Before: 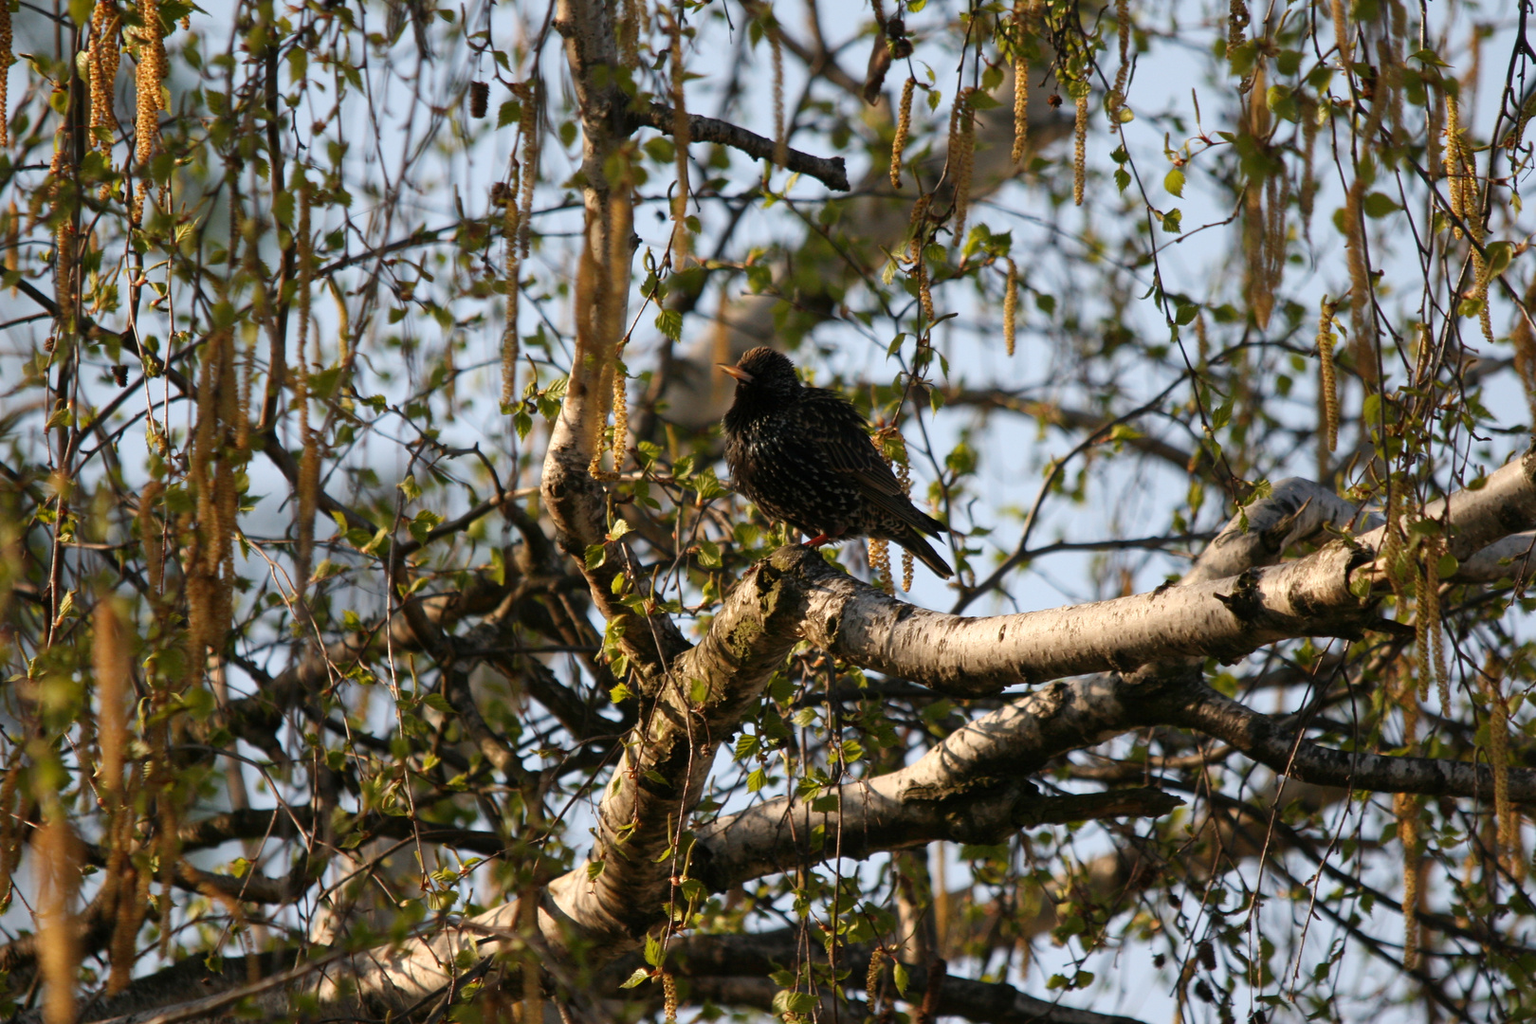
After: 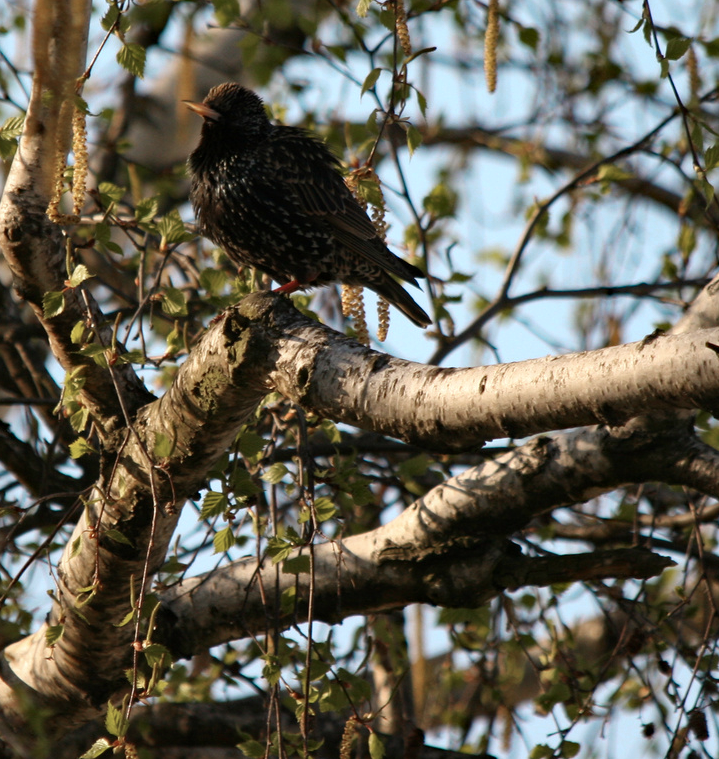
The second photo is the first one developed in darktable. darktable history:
color zones: curves: ch0 [(0.254, 0.492) (0.724, 0.62)]; ch1 [(0.25, 0.528) (0.719, 0.796)]; ch2 [(0, 0.472) (0.25, 0.5) (0.73, 0.184)]
crop: left 35.432%, top 26.233%, right 20.145%, bottom 3.432%
haze removal: compatibility mode true, adaptive false
color balance: input saturation 80.07%
